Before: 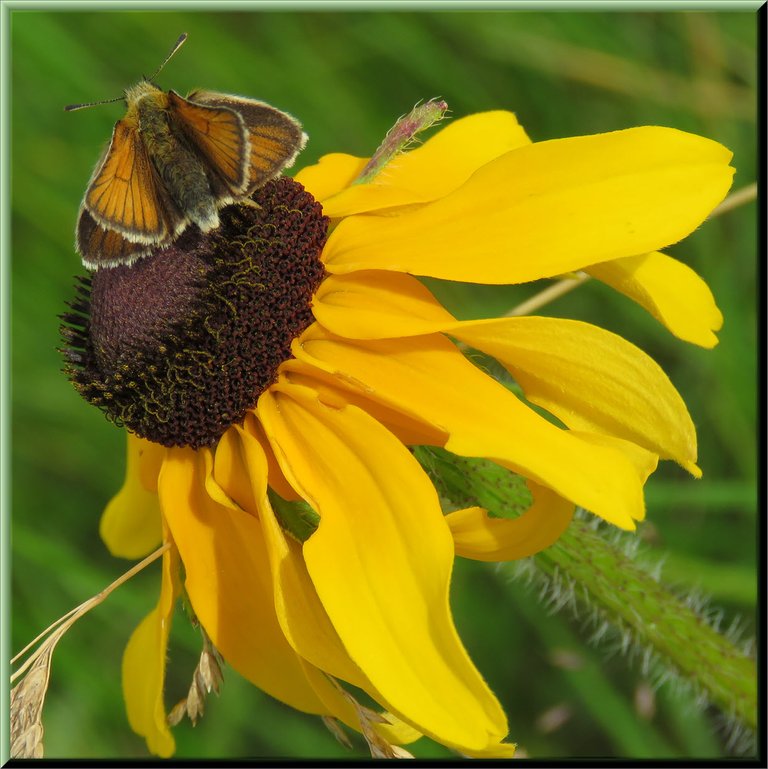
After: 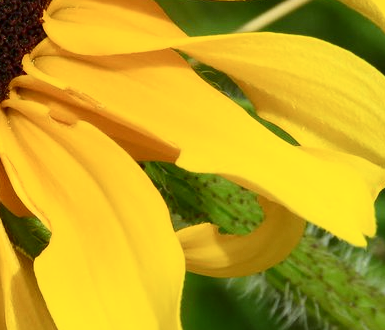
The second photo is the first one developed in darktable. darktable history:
contrast brightness saturation: contrast 0.279
crop: left 35.034%, top 37.017%, right 14.711%, bottom 19.973%
